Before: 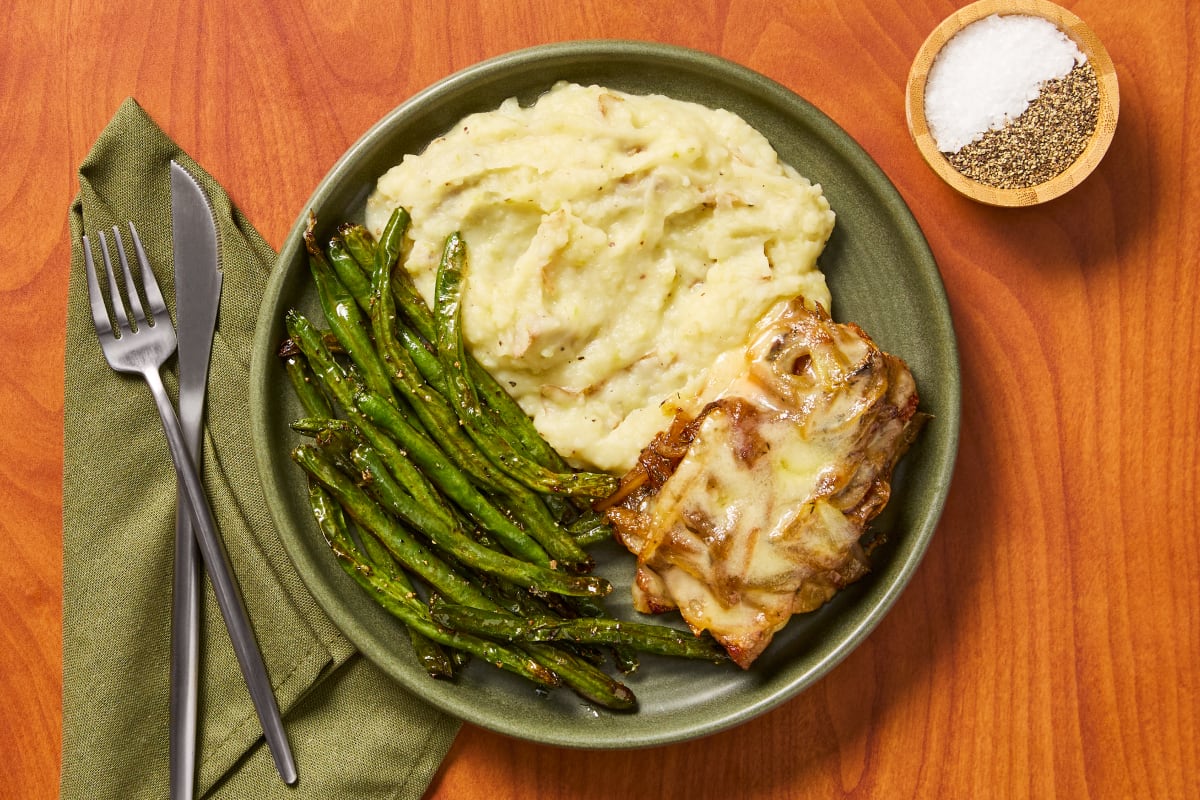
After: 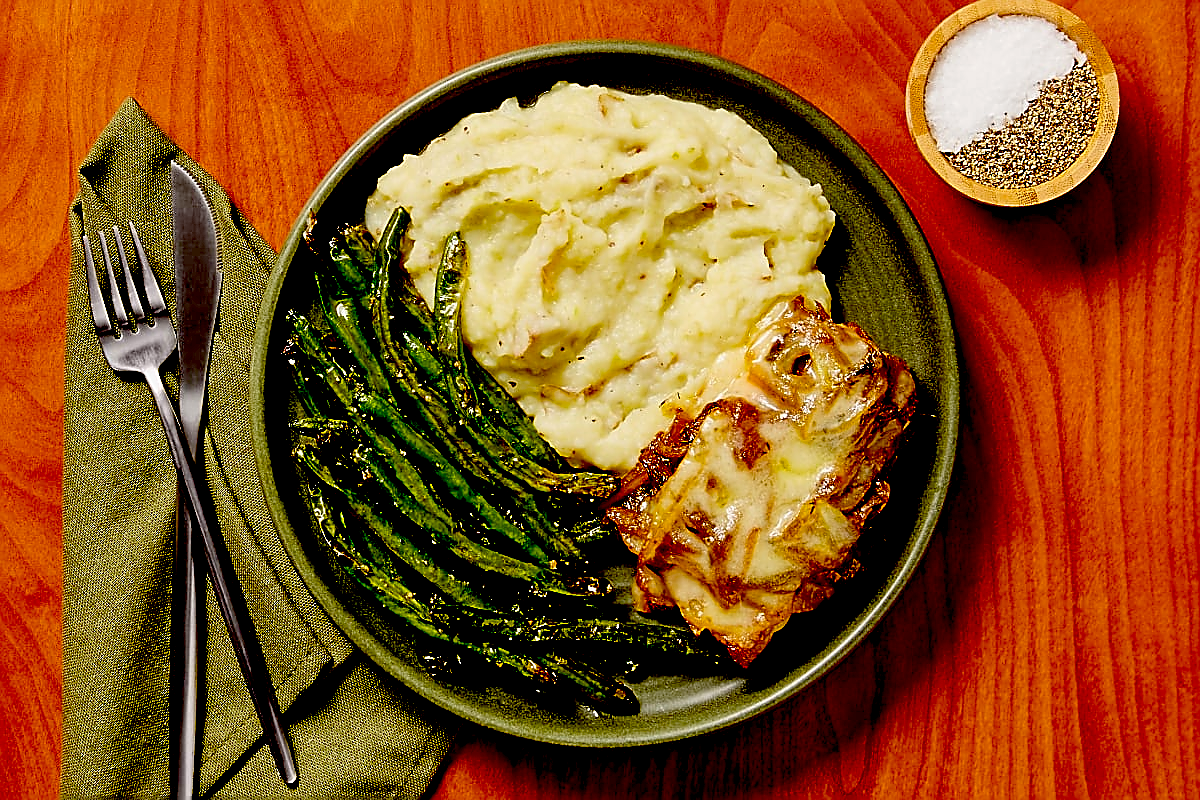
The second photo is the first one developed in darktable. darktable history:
white balance: emerald 1
exposure: black level correction 0.1, exposure -0.092 EV, compensate highlight preservation false
sharpen: radius 1.4, amount 1.25, threshold 0.7
